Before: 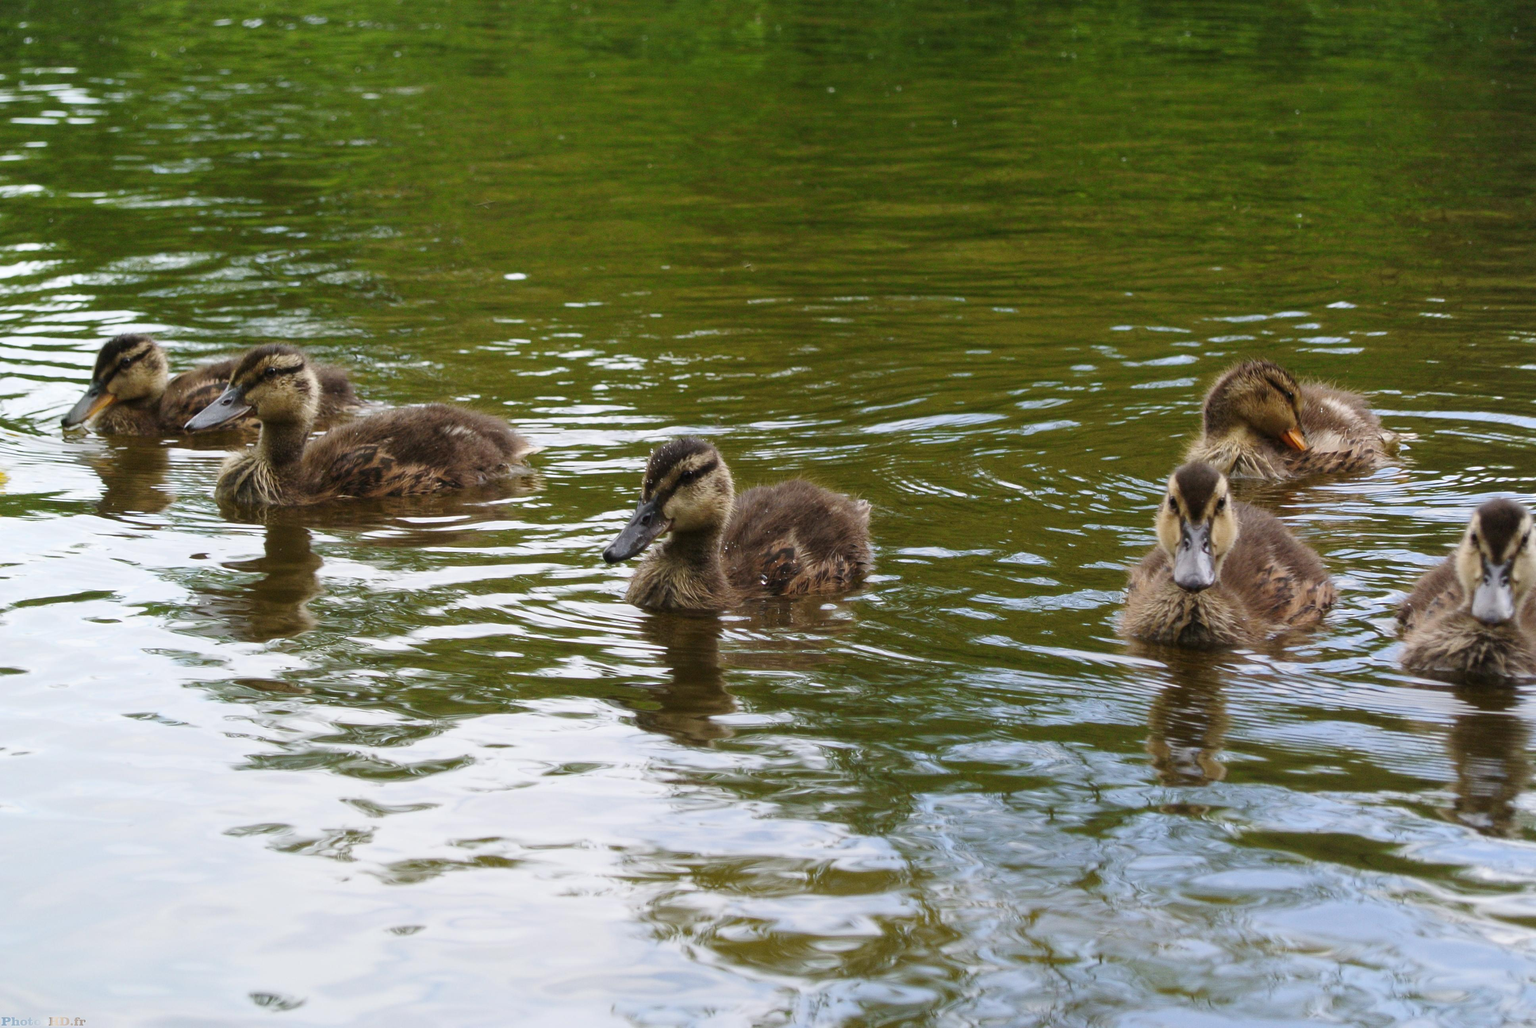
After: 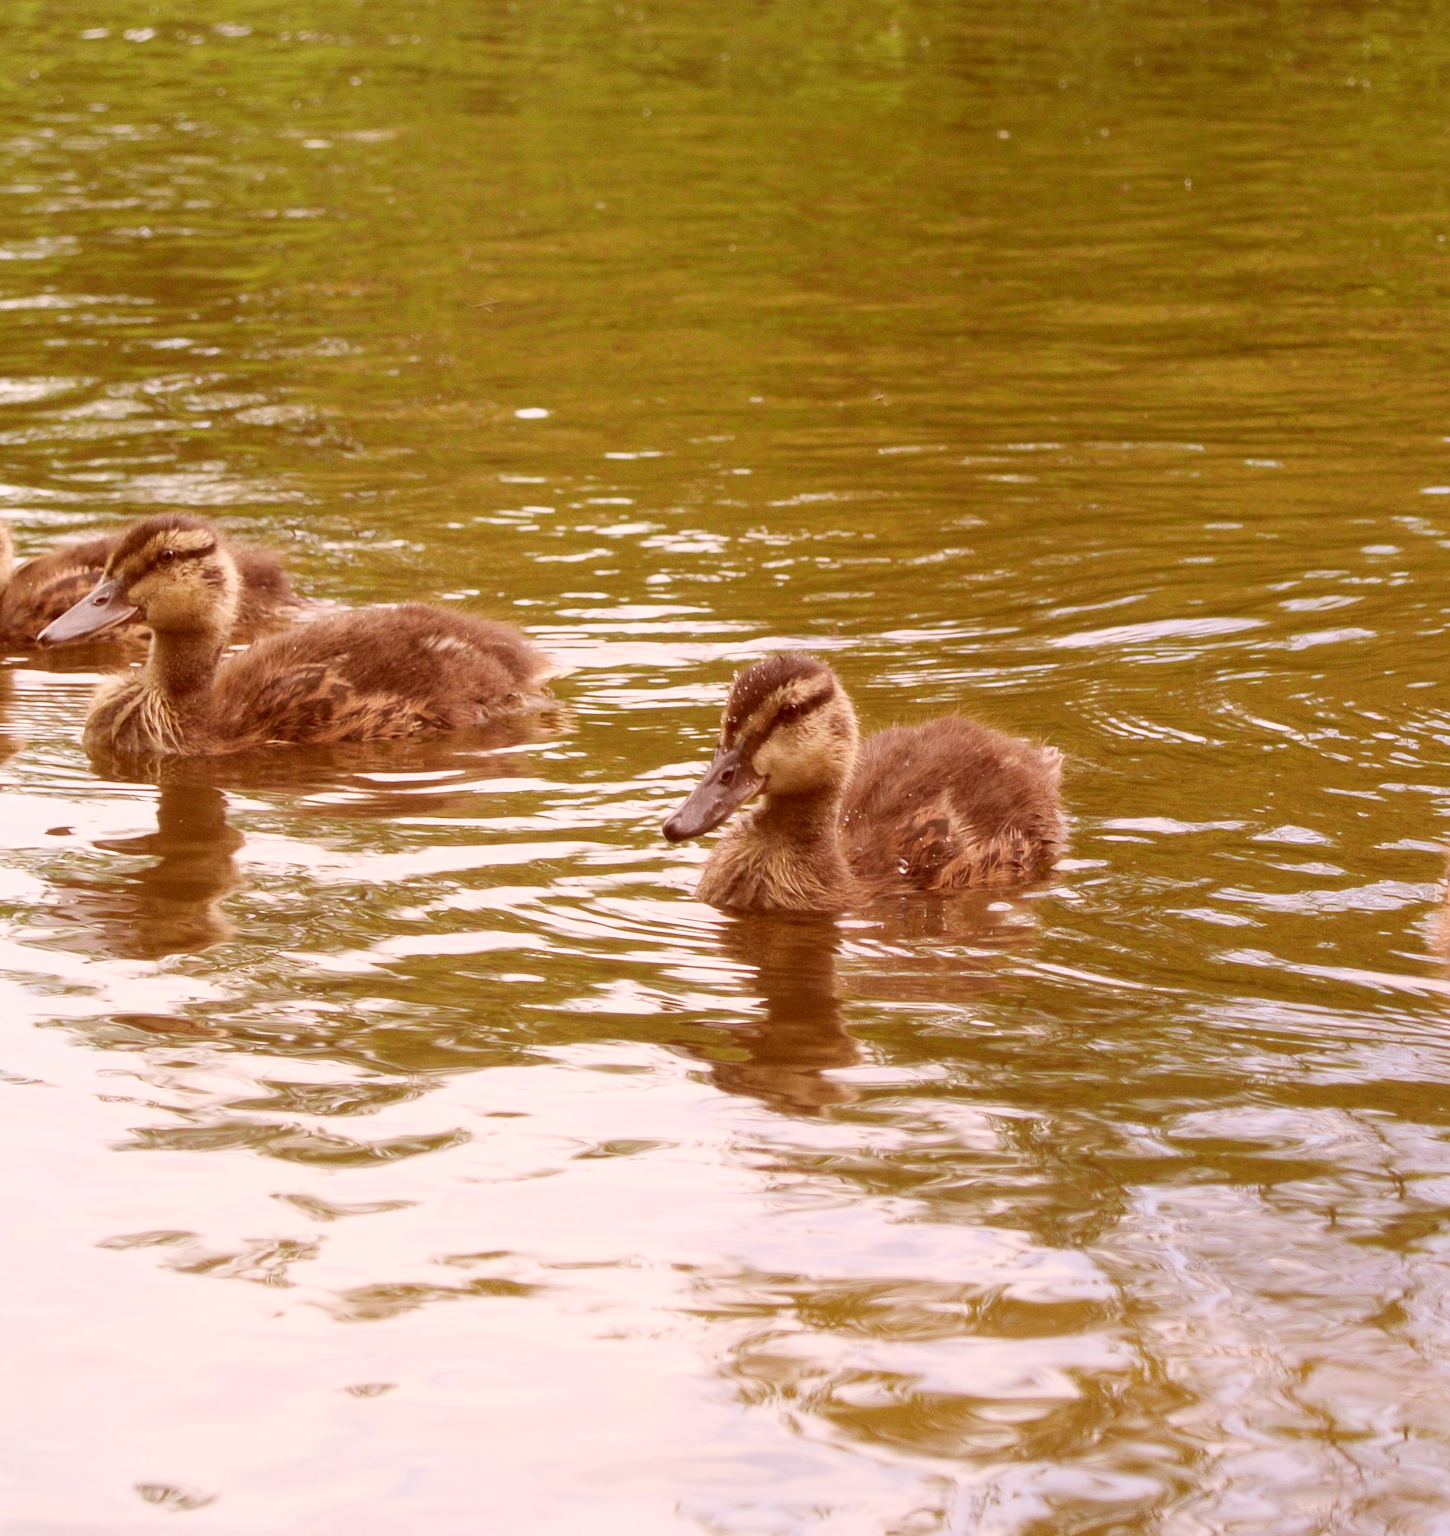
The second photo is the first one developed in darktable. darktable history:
color correction: highlights a* 9.54, highlights b* 8.59, shadows a* 39.52, shadows b* 39.45, saturation 0.803
contrast brightness saturation: contrast 0.097, brightness 0.291, saturation 0.15
crop: left 10.39%, right 26.374%
